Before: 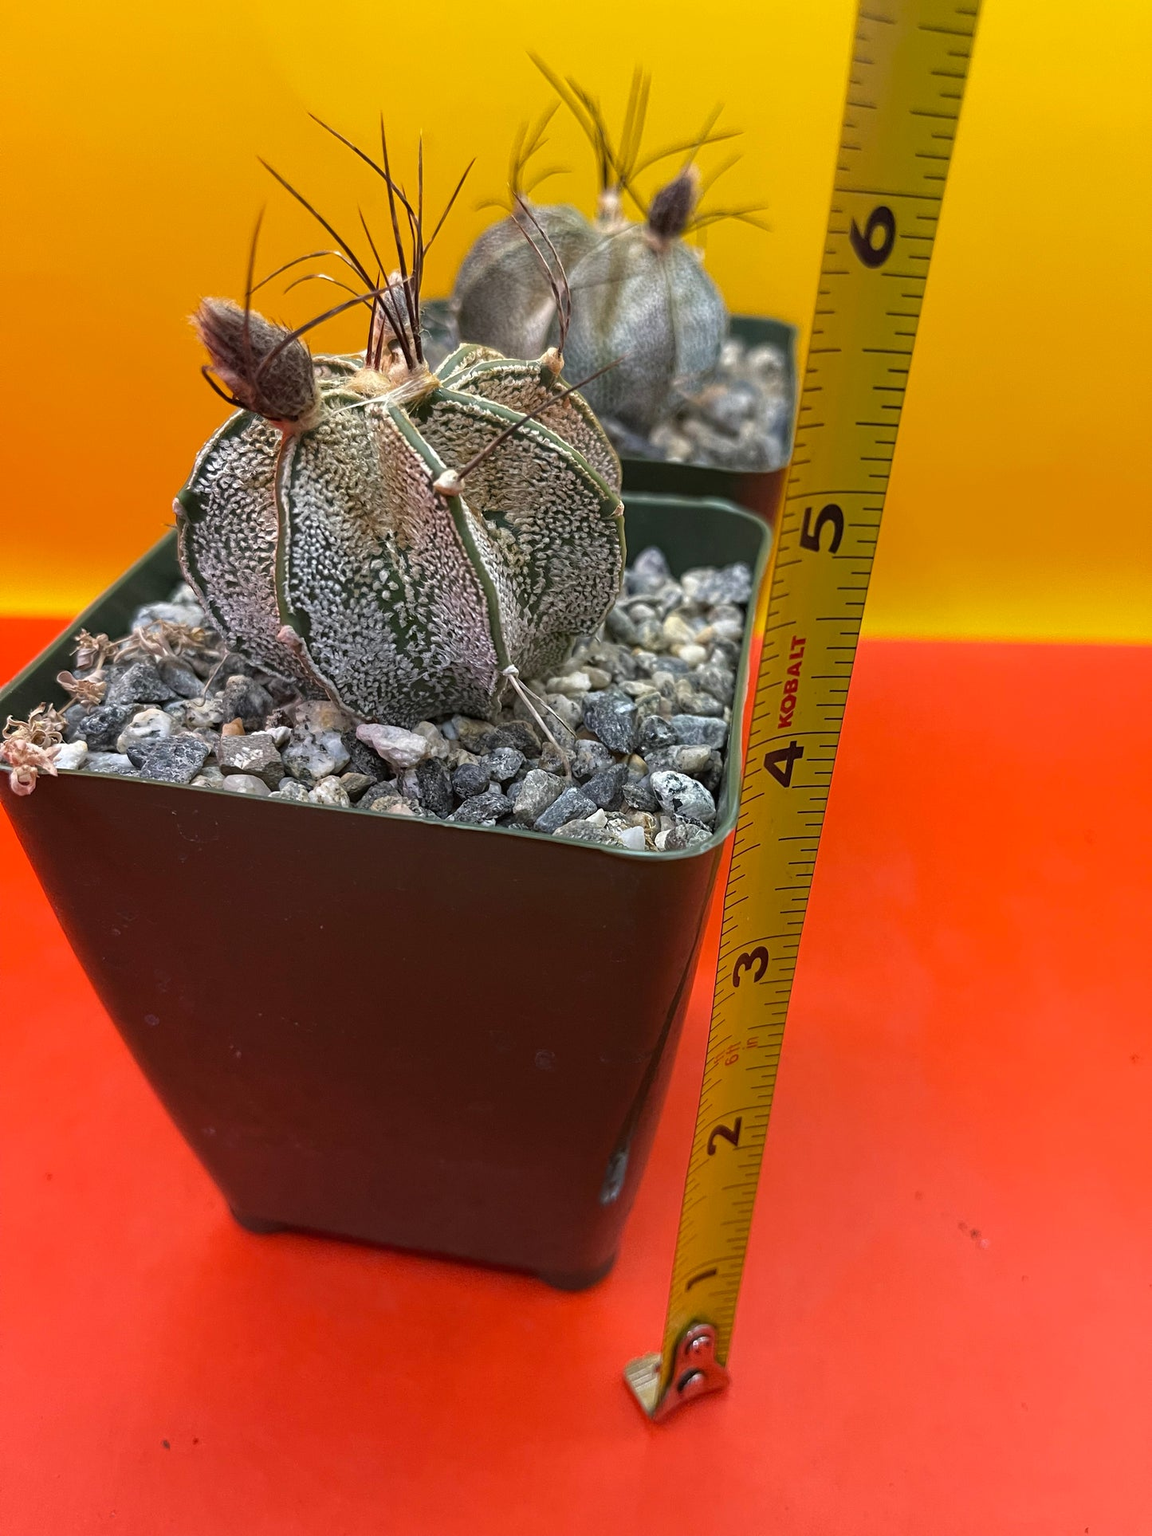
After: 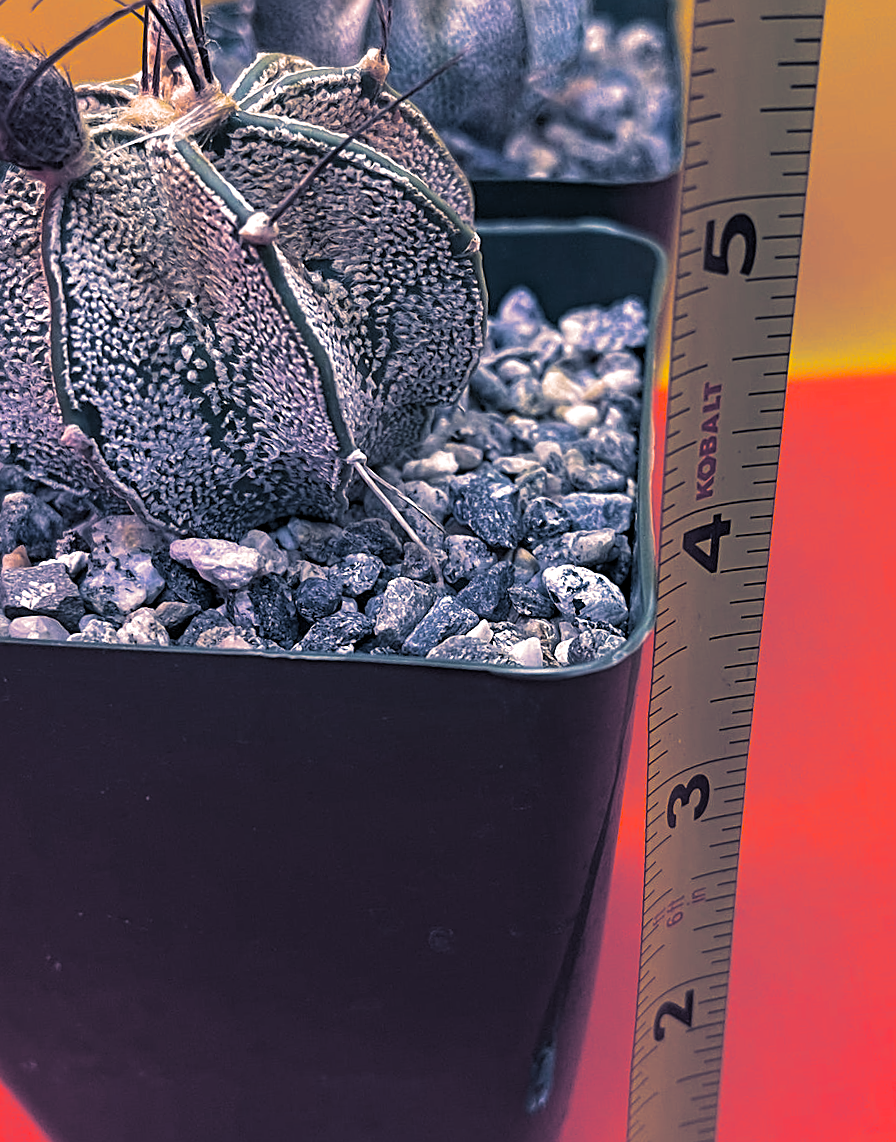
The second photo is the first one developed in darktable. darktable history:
crop and rotate: left 22.13%, top 22.054%, right 22.026%, bottom 22.102%
split-toning: shadows › hue 226.8°, shadows › saturation 0.56, highlights › hue 28.8°, balance -40, compress 0%
white balance: red 1.042, blue 1.17
haze removal: compatibility mode true, adaptive false
color balance rgb: perceptual saturation grading › global saturation 25%, global vibrance 20%
rotate and perspective: rotation -4.98°, automatic cropping off
sharpen: on, module defaults
